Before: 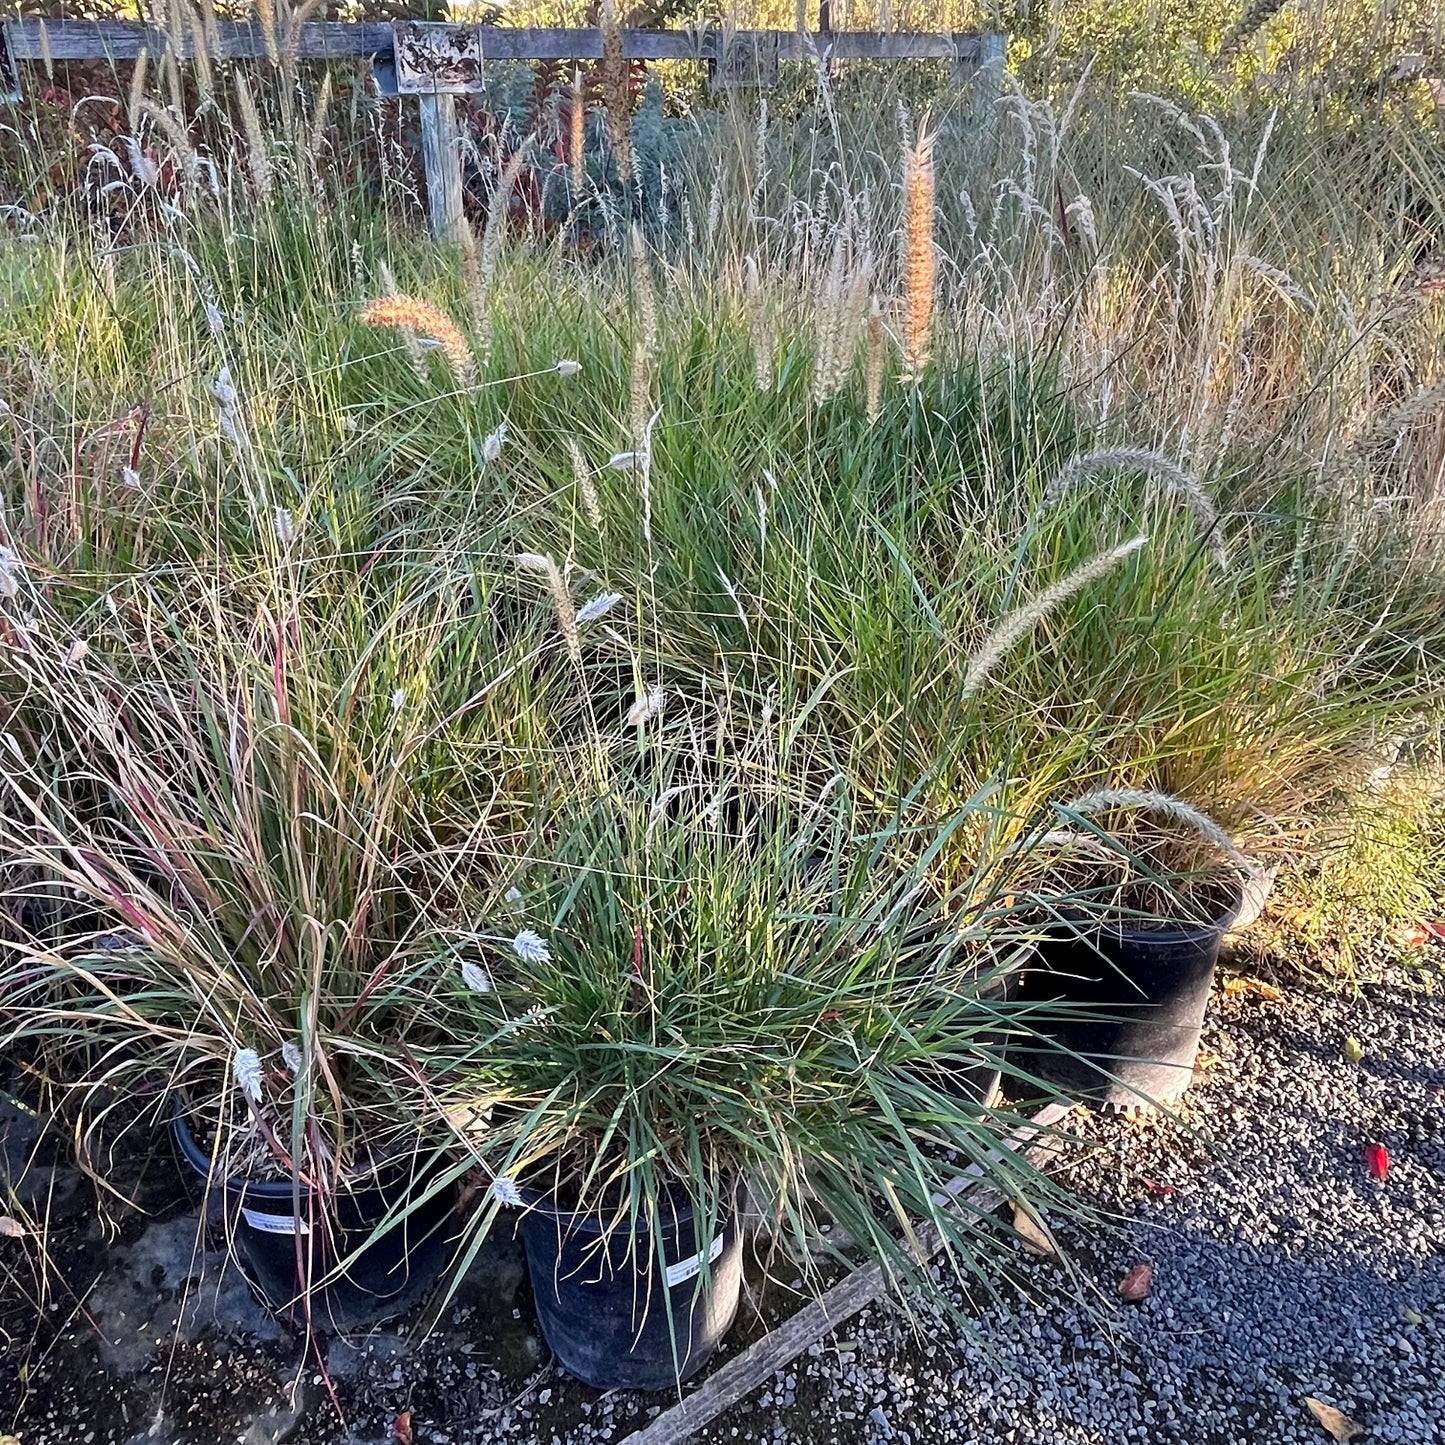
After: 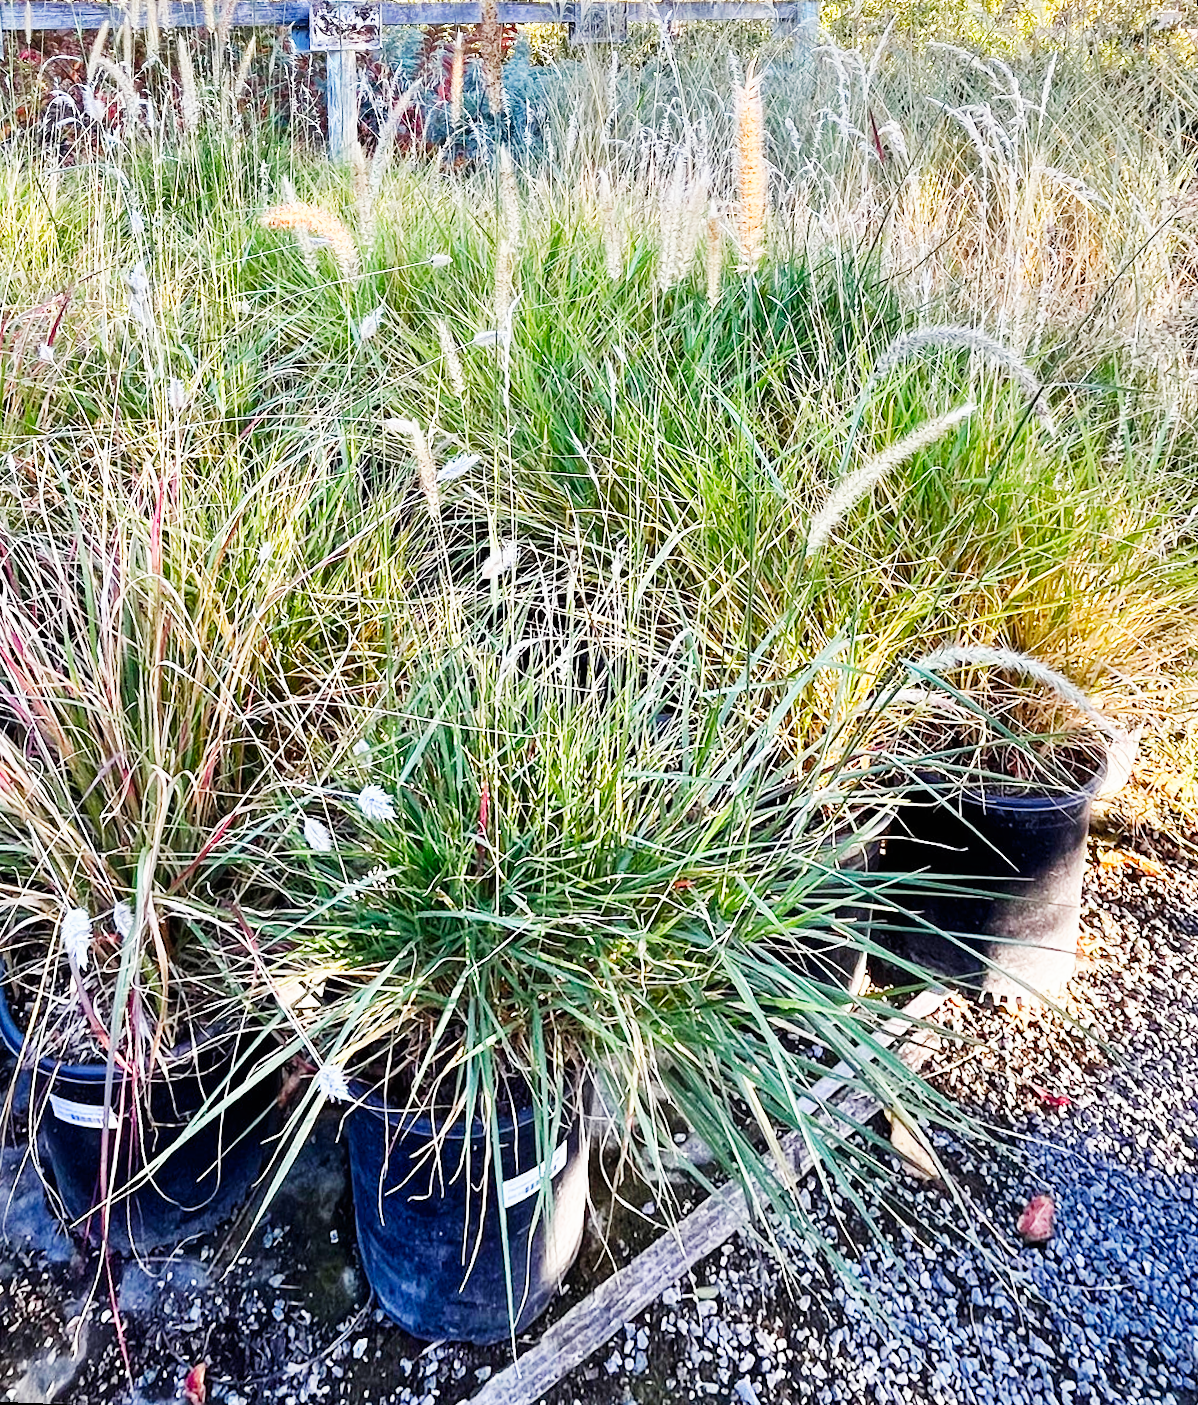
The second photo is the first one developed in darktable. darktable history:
color balance: contrast -15%
rotate and perspective: rotation 0.72°, lens shift (vertical) -0.352, lens shift (horizontal) -0.051, crop left 0.152, crop right 0.859, crop top 0.019, crop bottom 0.964
base curve: curves: ch0 [(0, 0) (0.007, 0.004) (0.027, 0.03) (0.046, 0.07) (0.207, 0.54) (0.442, 0.872) (0.673, 0.972) (1, 1)], preserve colors none
color balance rgb: perceptual saturation grading › global saturation 20%, perceptual saturation grading › highlights -25%, perceptual saturation grading › shadows 25%
